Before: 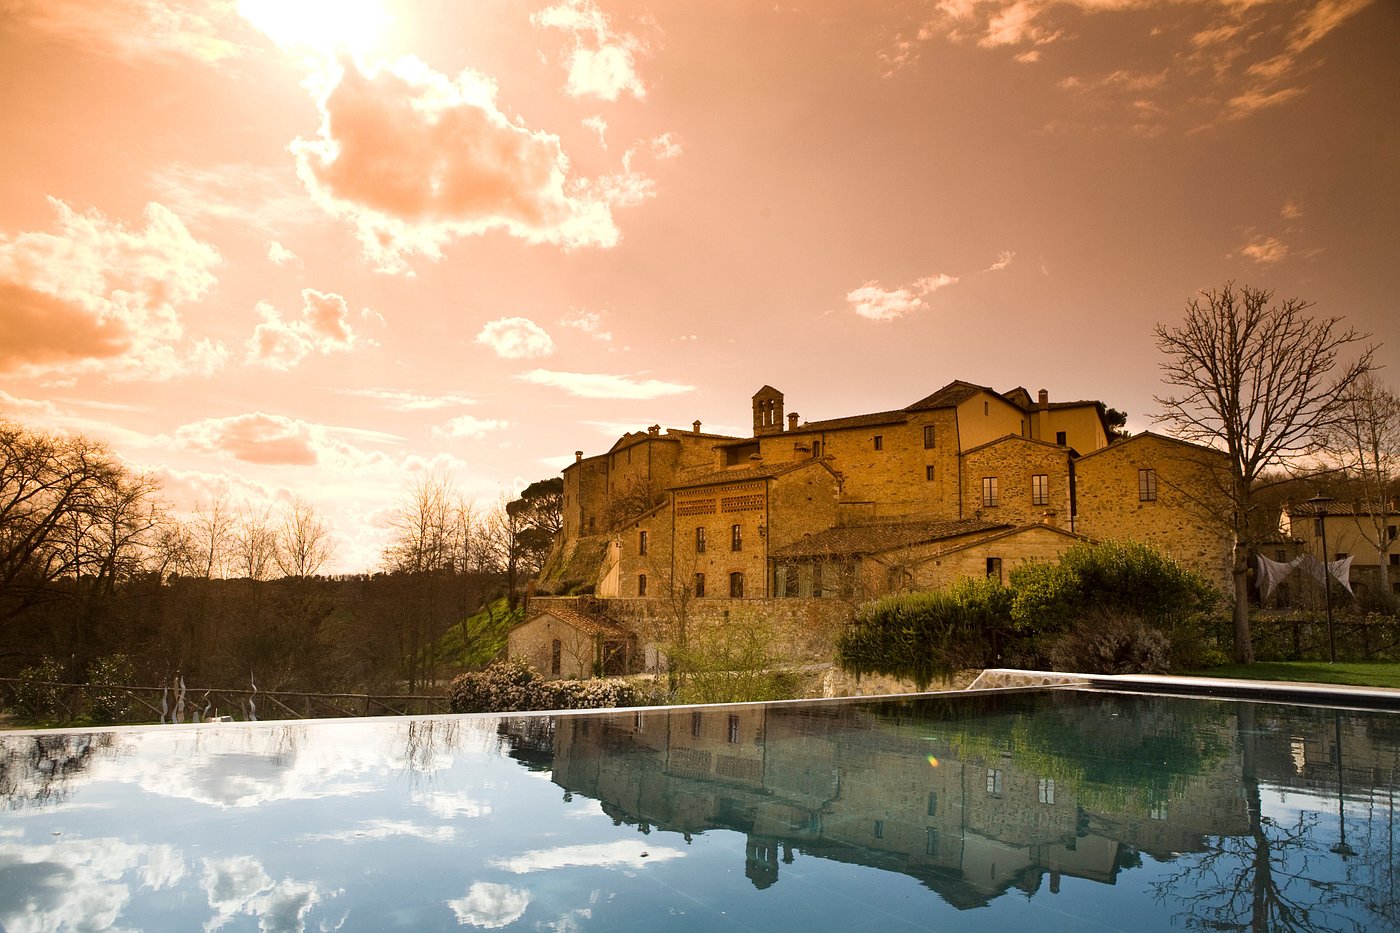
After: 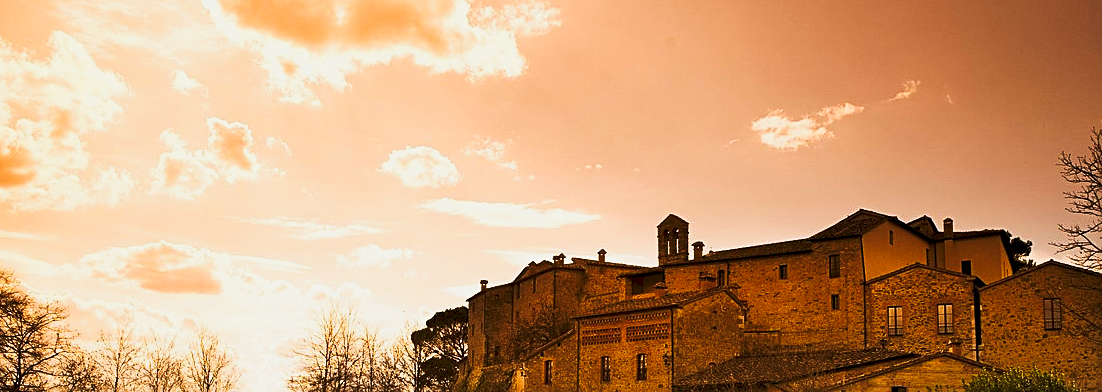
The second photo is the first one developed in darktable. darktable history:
exposure: black level correction 0.011, exposure -0.477 EV, compensate highlight preservation false
sharpen: on, module defaults
tone curve: curves: ch0 [(0, 0) (0.003, 0.06) (0.011, 0.059) (0.025, 0.065) (0.044, 0.076) (0.069, 0.088) (0.1, 0.102) (0.136, 0.116) (0.177, 0.137) (0.224, 0.169) (0.277, 0.214) (0.335, 0.271) (0.399, 0.356) (0.468, 0.459) (0.543, 0.579) (0.623, 0.705) (0.709, 0.823) (0.801, 0.918) (0.898, 0.963) (1, 1)], preserve colors none
crop: left 6.852%, top 18.386%, right 14.377%, bottom 39.517%
